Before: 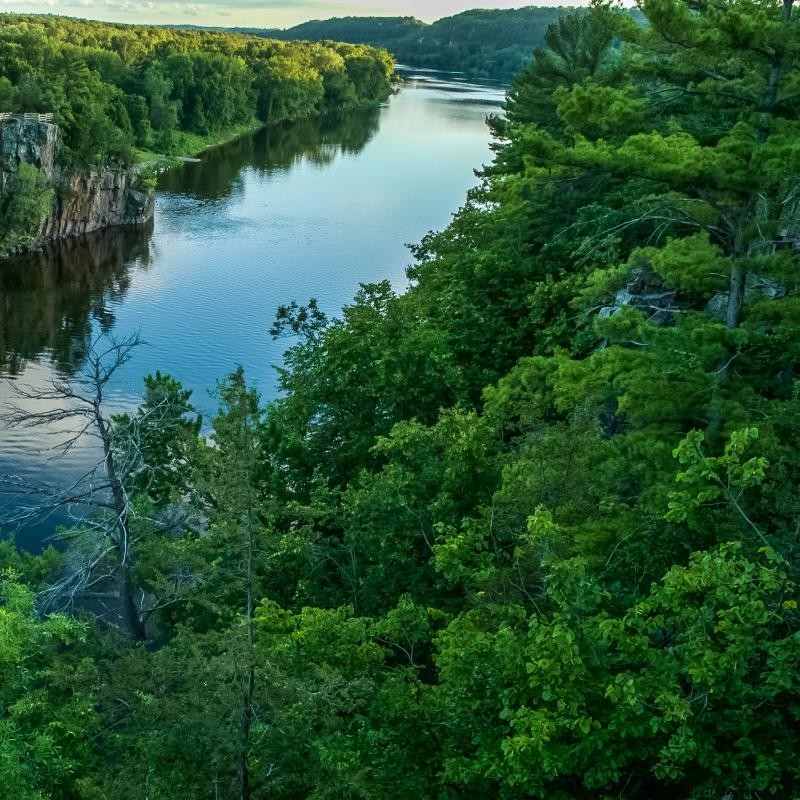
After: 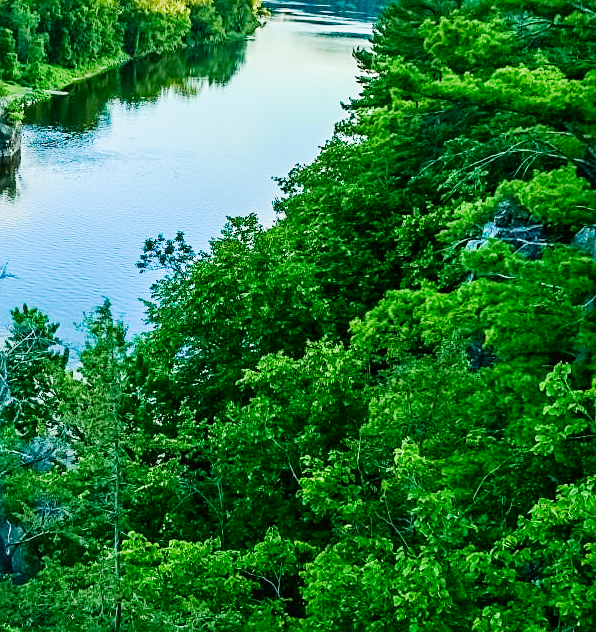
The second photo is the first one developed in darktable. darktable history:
color balance rgb: perceptual saturation grading › global saturation 20%, perceptual saturation grading › highlights -25.603%, perceptual saturation grading › shadows 24.217%, global vibrance 20%
tone curve: curves: ch0 [(0, 0) (0.003, 0.014) (0.011, 0.014) (0.025, 0.022) (0.044, 0.041) (0.069, 0.063) (0.1, 0.086) (0.136, 0.118) (0.177, 0.161) (0.224, 0.211) (0.277, 0.262) (0.335, 0.323) (0.399, 0.384) (0.468, 0.459) (0.543, 0.54) (0.623, 0.624) (0.709, 0.711) (0.801, 0.796) (0.898, 0.879) (1, 1)], preserve colors none
crop: left 16.728%, top 8.498%, right 8.689%, bottom 12.475%
exposure: black level correction 0, exposure 1.2 EV, compensate highlight preservation false
contrast brightness saturation: contrast 0.173, saturation 0.306
filmic rgb: black relative exposure -7.65 EV, white relative exposure 4.56 EV, hardness 3.61, color science v4 (2020)
sharpen: on, module defaults
